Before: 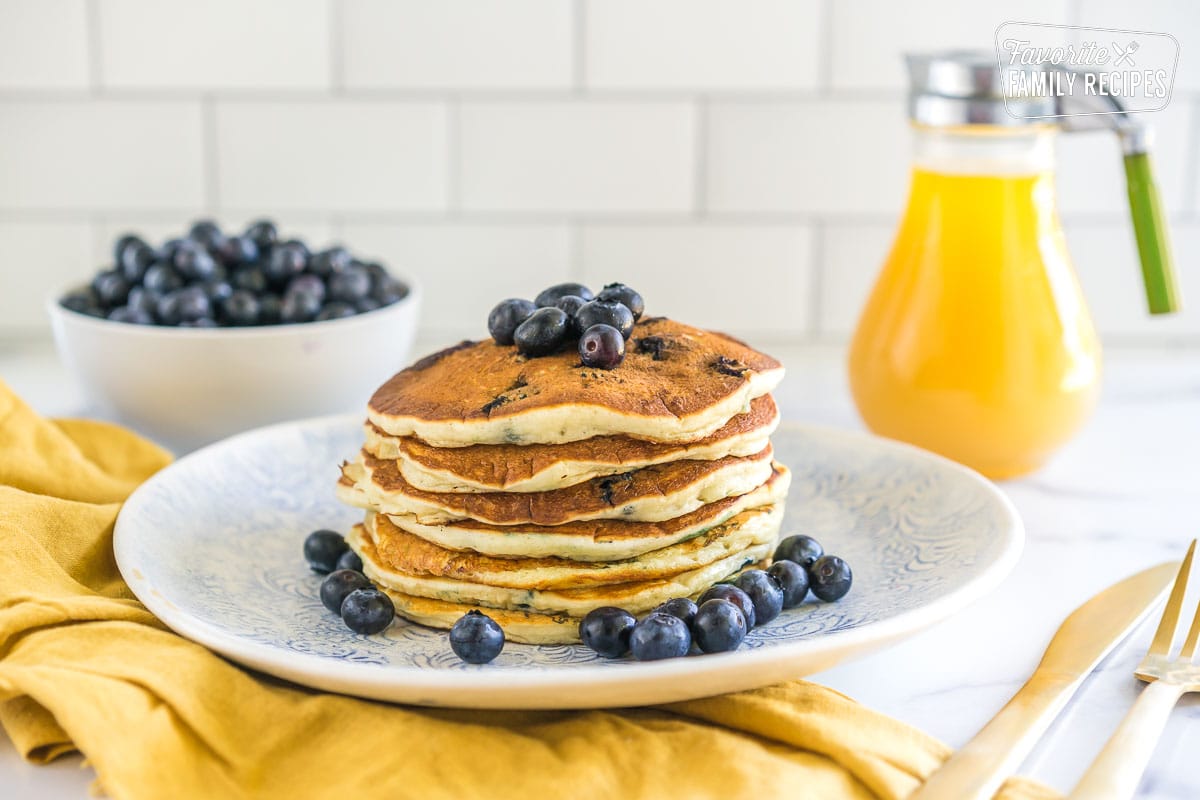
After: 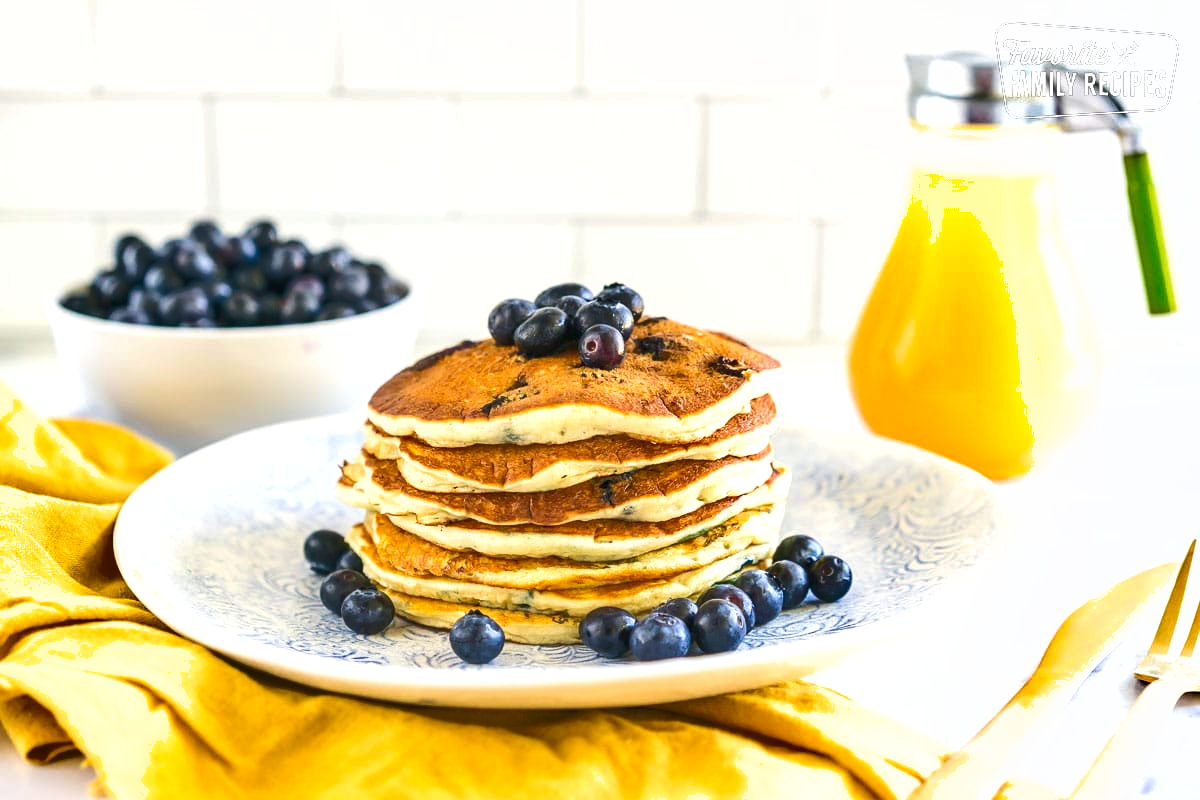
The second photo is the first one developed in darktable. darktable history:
shadows and highlights: shadows 58.37, soften with gaussian
levels: levels [0, 0.445, 1]
exposure: black level correction 0.001, exposure 0.499 EV, compensate highlight preservation false
